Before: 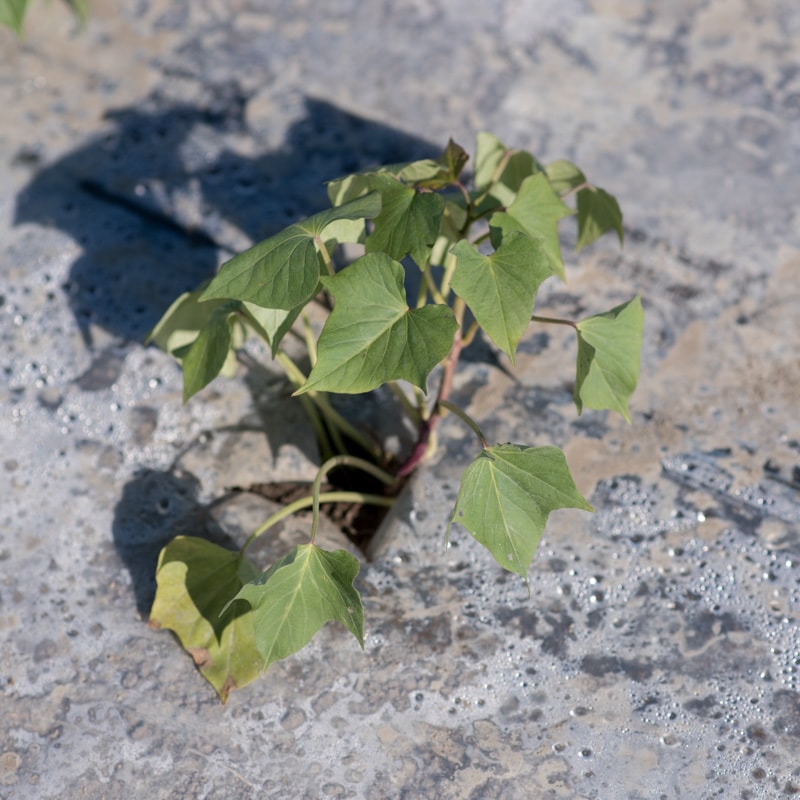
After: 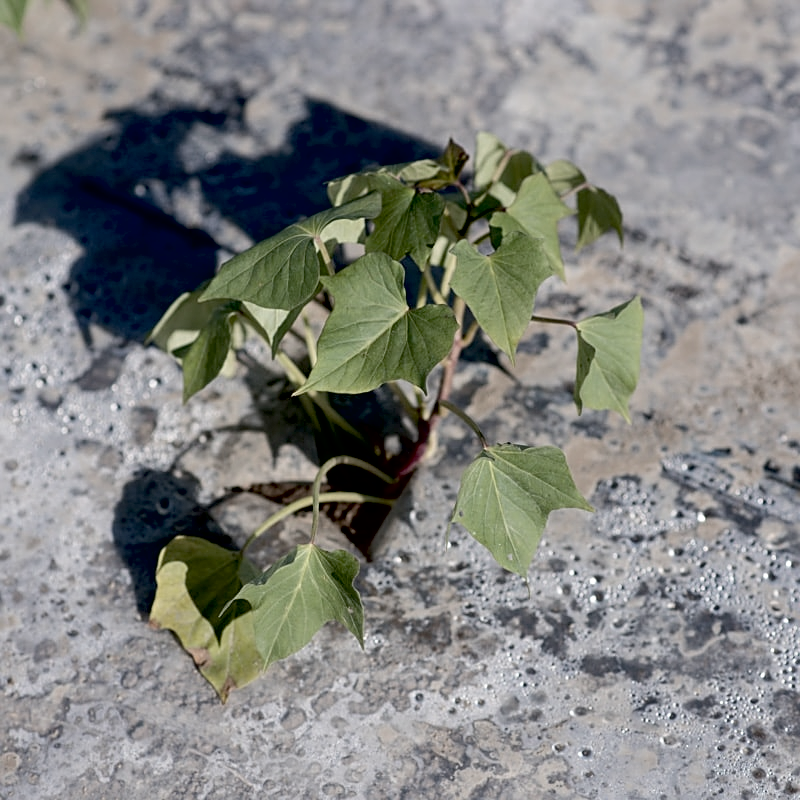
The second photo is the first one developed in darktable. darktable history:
sharpen: on, module defaults
contrast brightness saturation: contrast 0.113, saturation -0.171
exposure: black level correction 0.028, exposure -0.075 EV, compensate highlight preservation false
color correction: highlights b* 0.066, saturation 0.837
